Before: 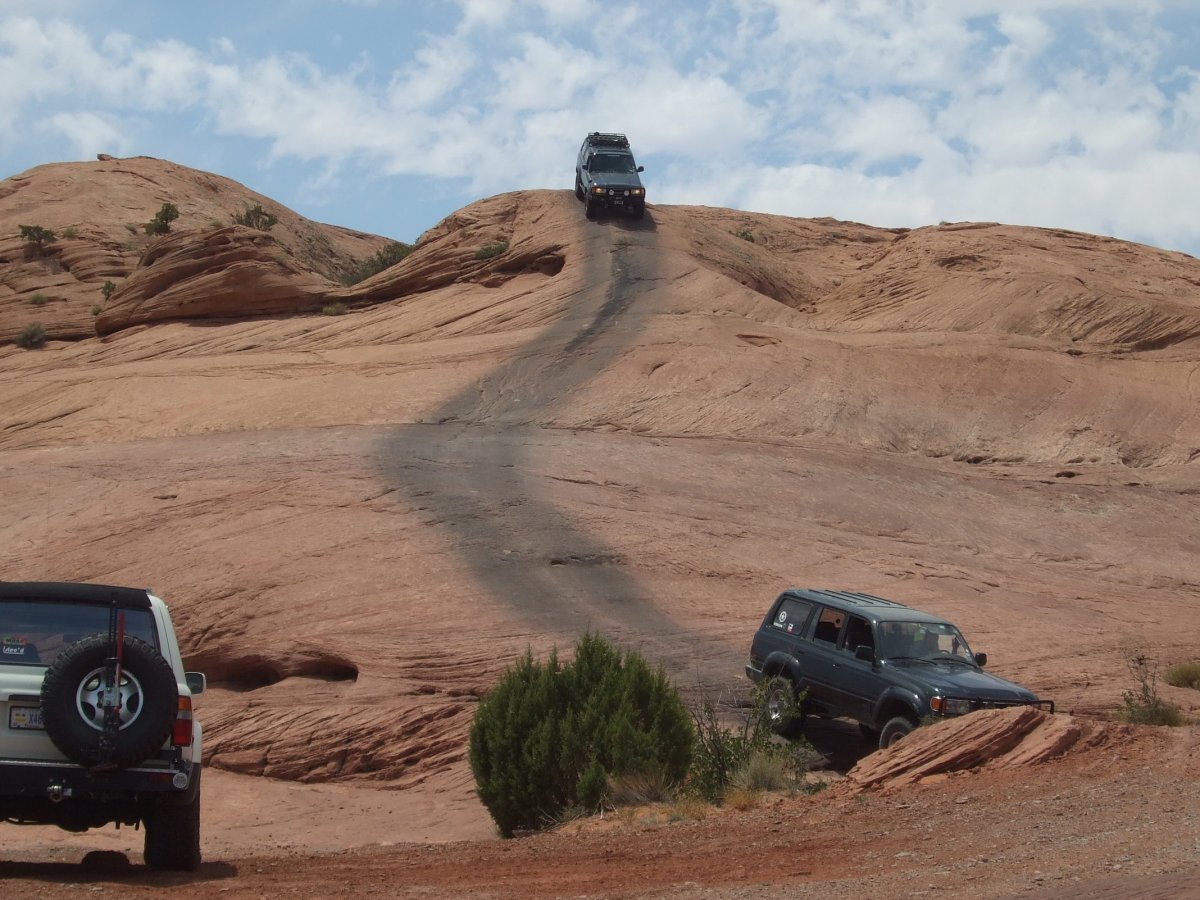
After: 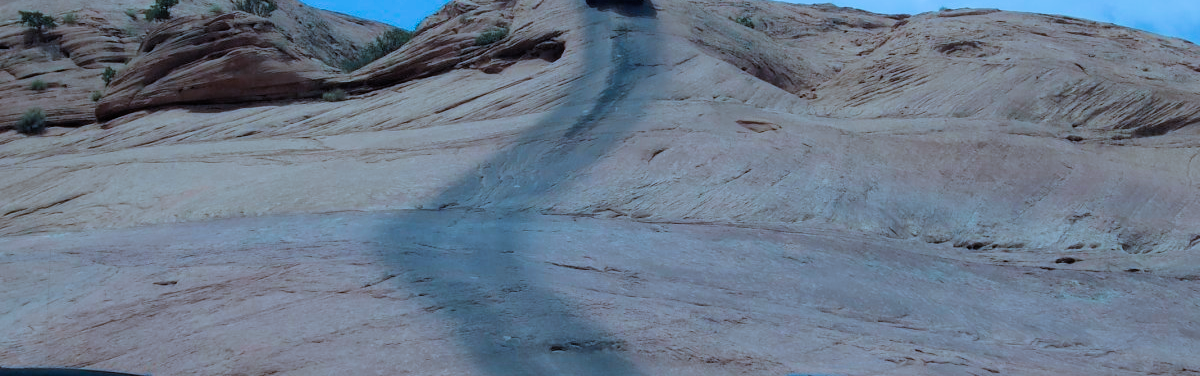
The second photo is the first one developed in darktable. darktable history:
crop and rotate: top 23.84%, bottom 34.294%
color calibration: illuminant custom, x 0.432, y 0.395, temperature 3098 K
filmic rgb: black relative exposure -7.75 EV, white relative exposure 4.4 EV, threshold 3 EV, target black luminance 0%, hardness 3.76, latitude 50.51%, contrast 1.074, highlights saturation mix 10%, shadows ↔ highlights balance -0.22%, color science v4 (2020), enable highlight reconstruction true
